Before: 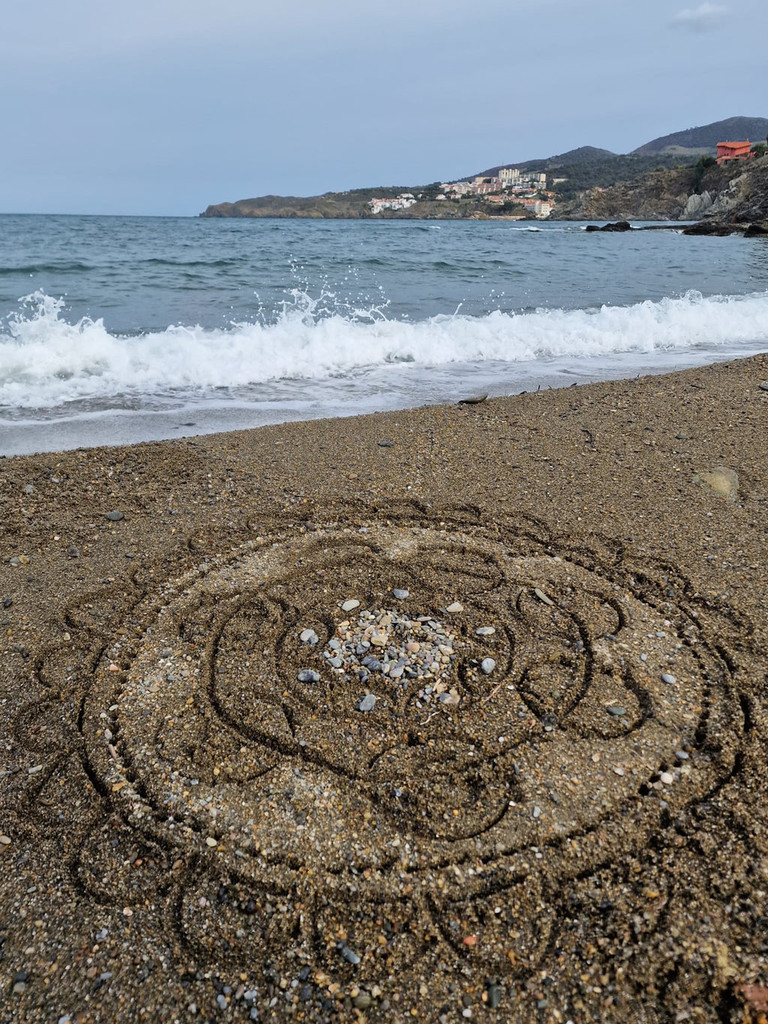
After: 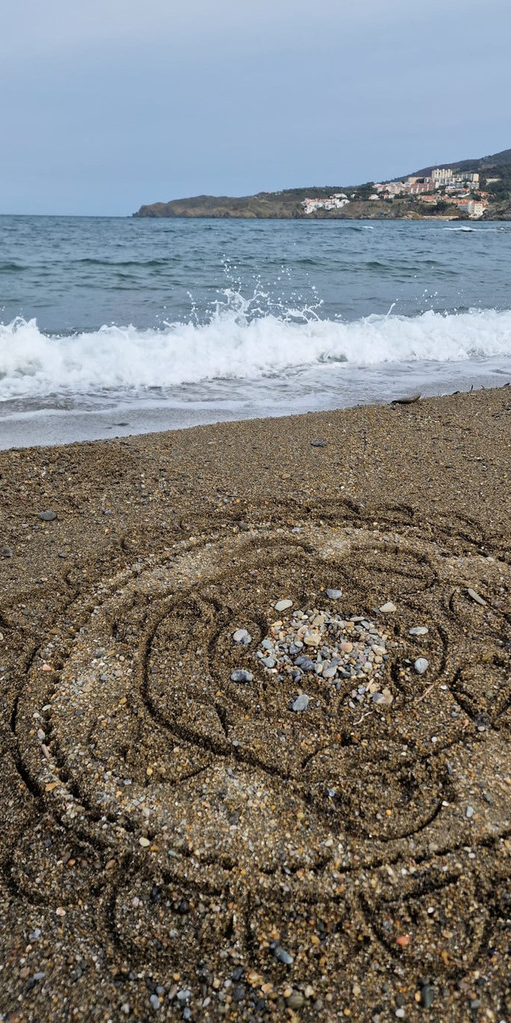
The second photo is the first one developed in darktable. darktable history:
exposure: compensate highlight preservation false
crop and rotate: left 8.786%, right 24.548%
